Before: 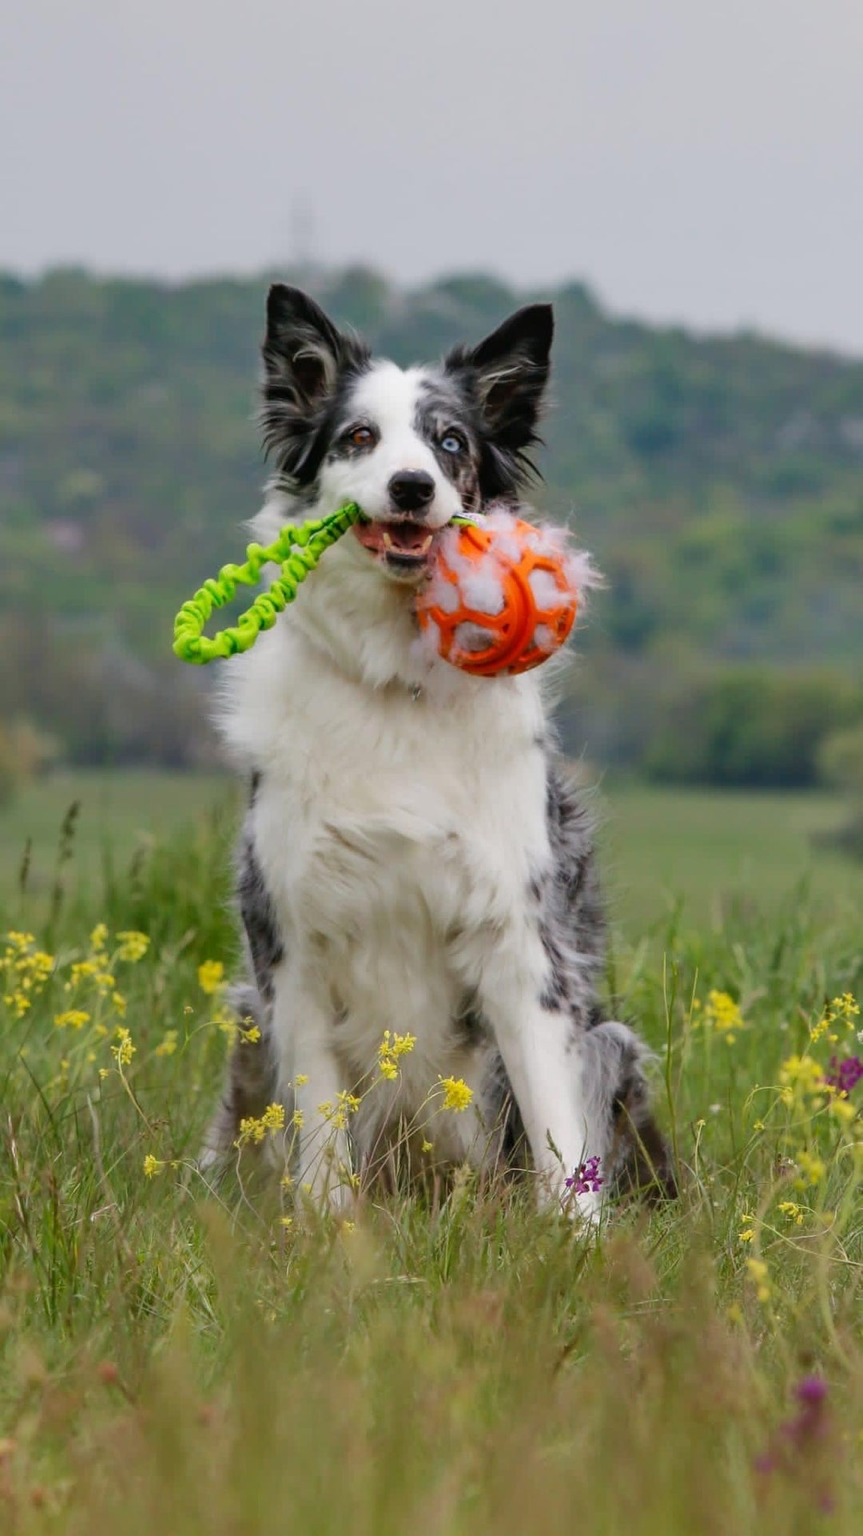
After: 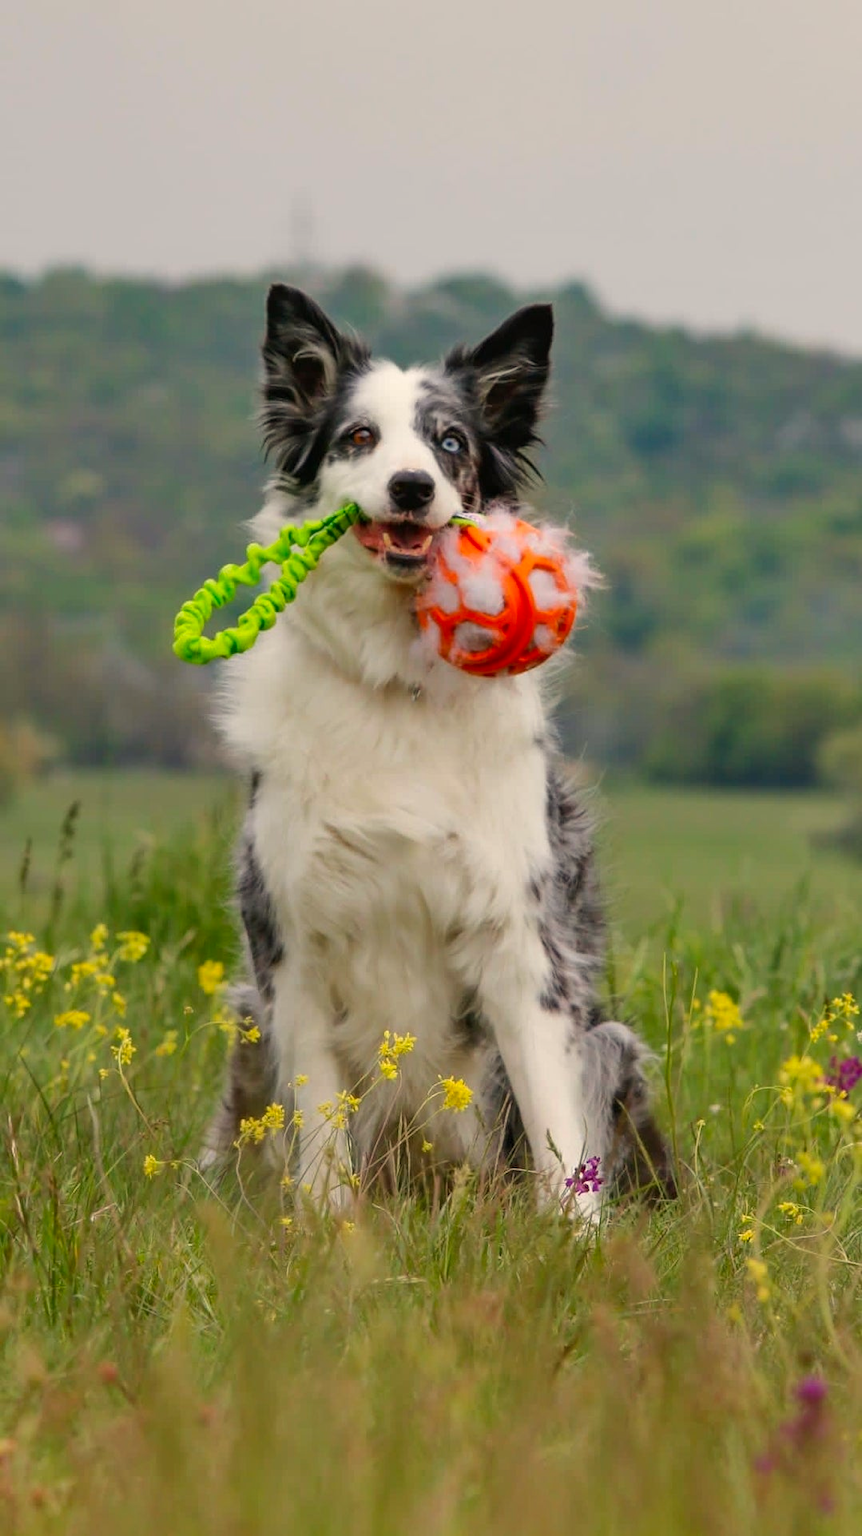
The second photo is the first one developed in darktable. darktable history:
contrast brightness saturation: saturation 0.13
white balance: red 1.045, blue 0.932
